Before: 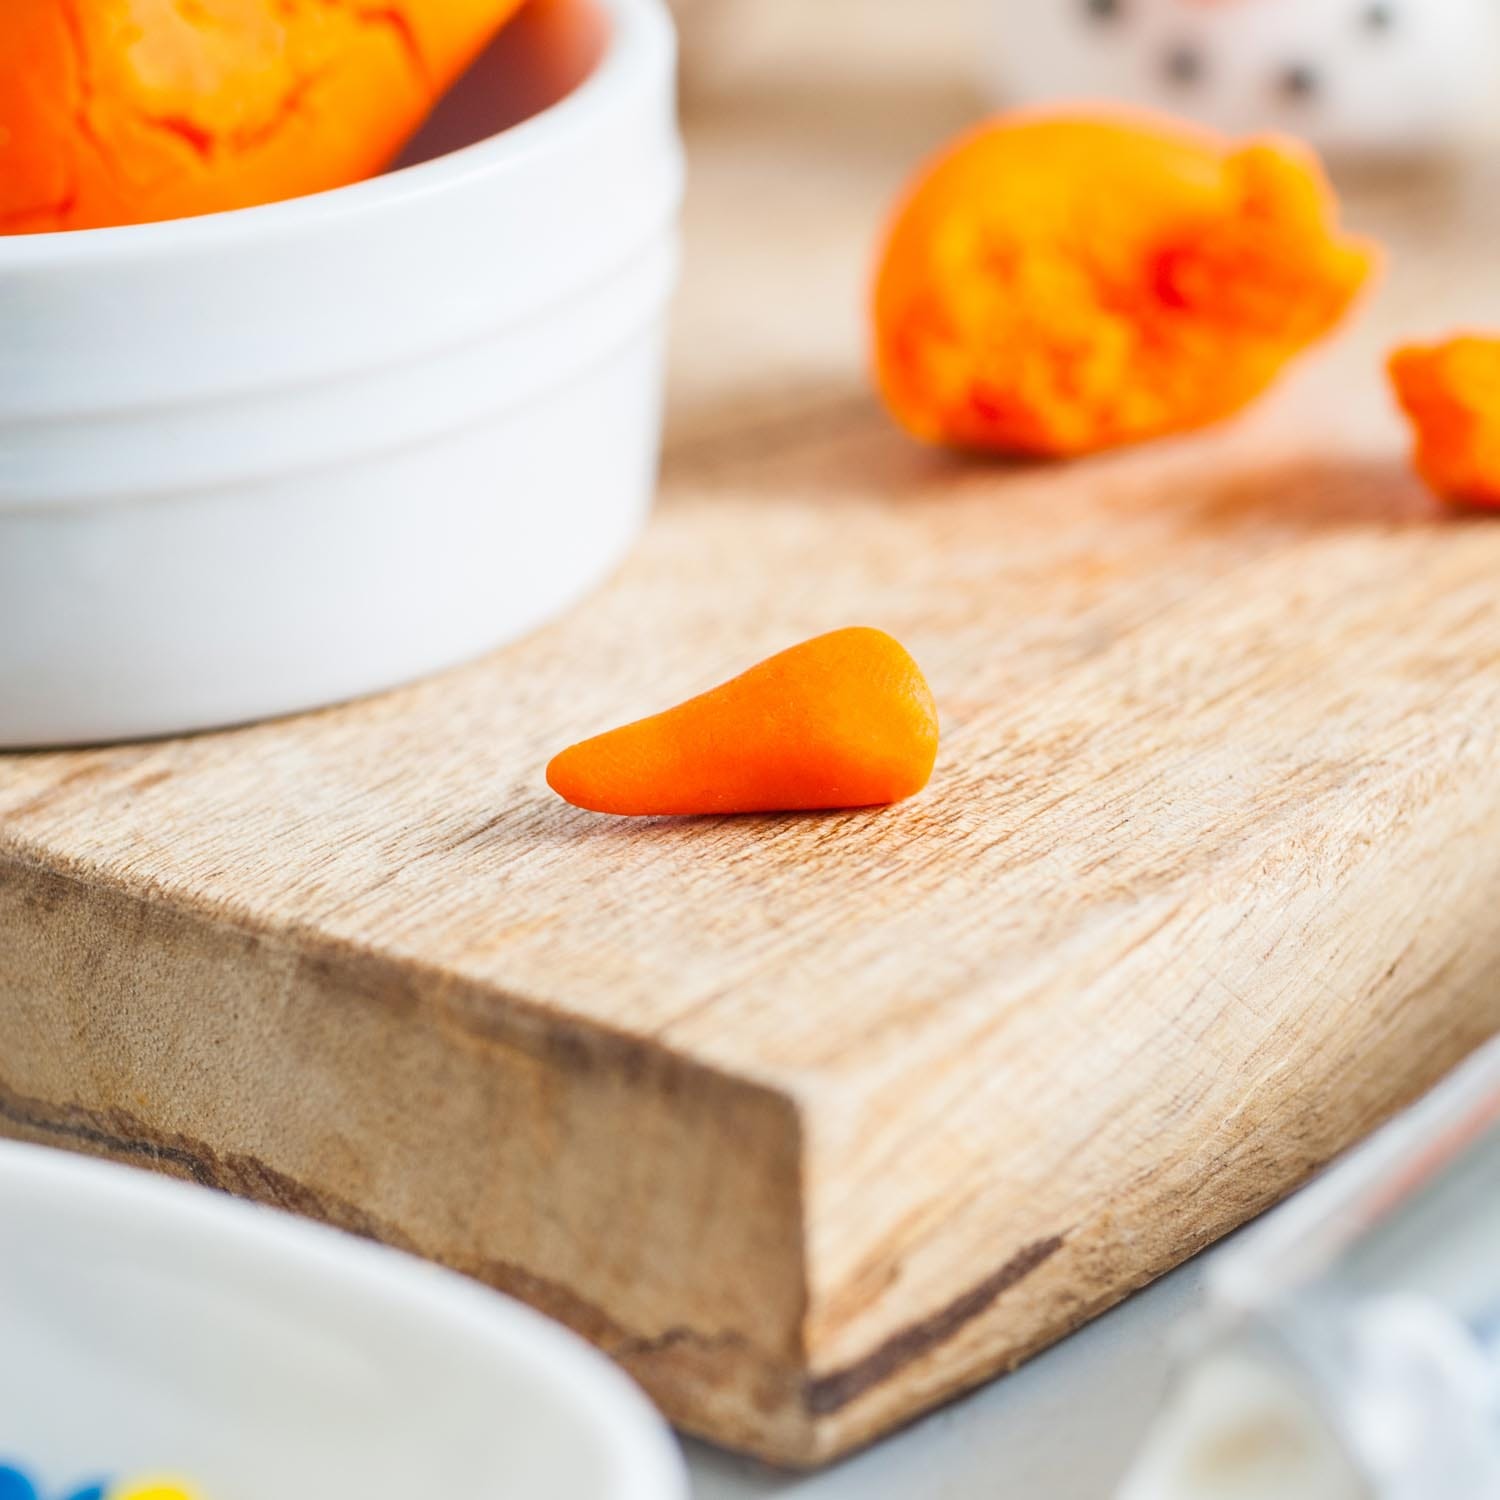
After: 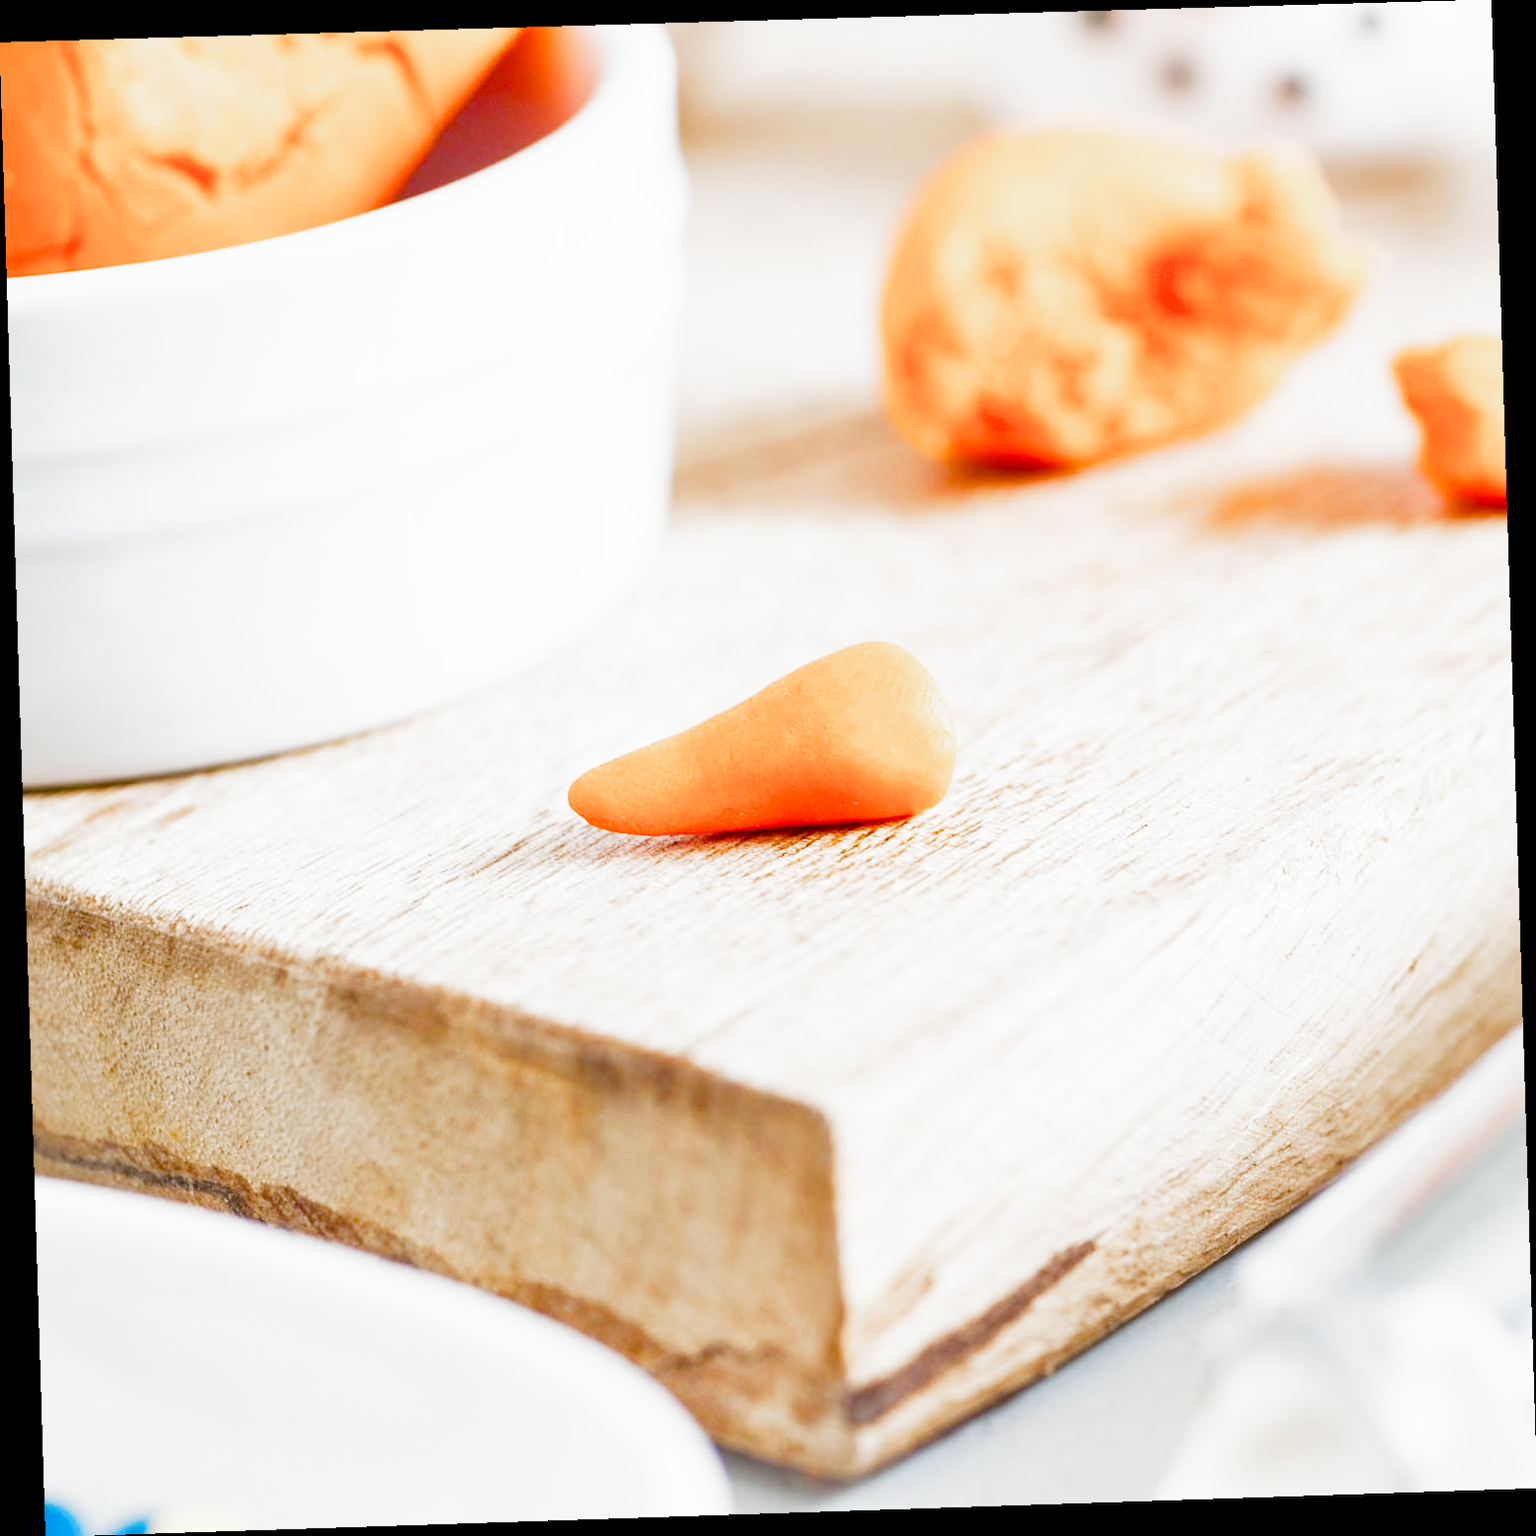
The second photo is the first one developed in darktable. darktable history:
color balance rgb: perceptual saturation grading › global saturation 20%, perceptual saturation grading › highlights -50%, perceptual saturation grading › shadows 30%
rotate and perspective: rotation -1.77°, lens shift (horizontal) 0.004, automatic cropping off
filmic rgb: middle gray luminance 9.23%, black relative exposure -10.55 EV, white relative exposure 3.45 EV, threshold 6 EV, target black luminance 0%, hardness 5.98, latitude 59.69%, contrast 1.087, highlights saturation mix 5%, shadows ↔ highlights balance 29.23%, add noise in highlights 0, preserve chrominance no, color science v3 (2019), use custom middle-gray values true, iterations of high-quality reconstruction 0, contrast in highlights soft, enable highlight reconstruction true
